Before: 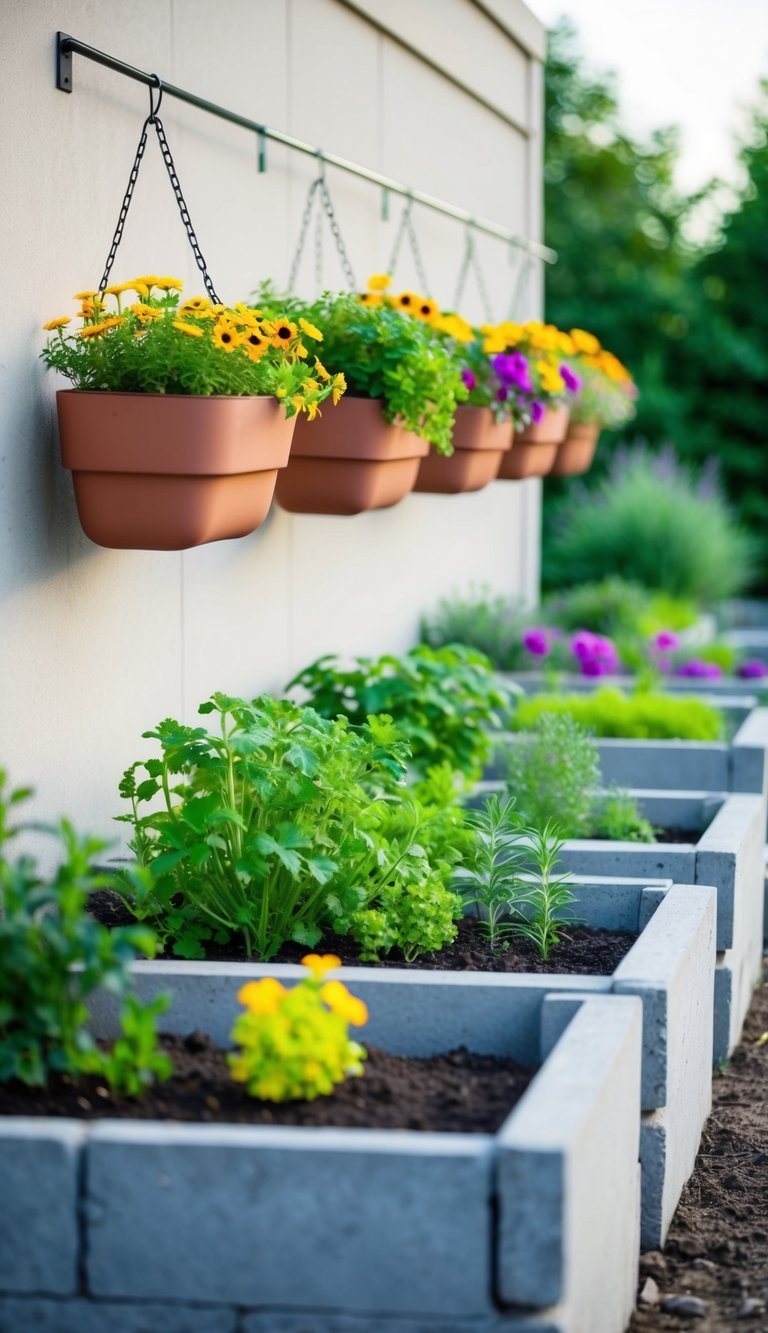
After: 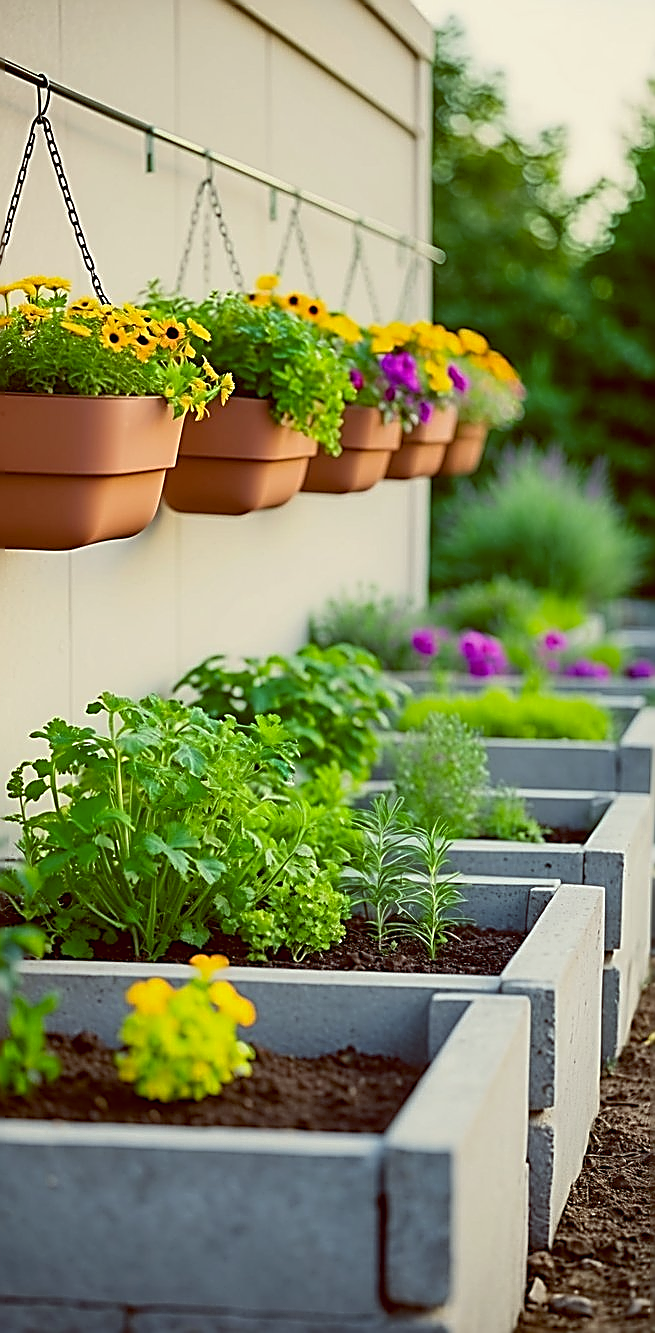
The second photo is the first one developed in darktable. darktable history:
contrast brightness saturation: contrast -0.02, brightness -0.01, saturation 0.03
rotate and perspective: automatic cropping off
sharpen: amount 1.861
crop and rotate: left 14.584%
color balance rgb: perceptual saturation grading › global saturation -3%
exposure: exposure -0.116 EV, compensate exposure bias true, compensate highlight preservation false
color balance: lift [1.001, 1.007, 1, 0.993], gamma [1.023, 1.026, 1.01, 0.974], gain [0.964, 1.059, 1.073, 0.927]
